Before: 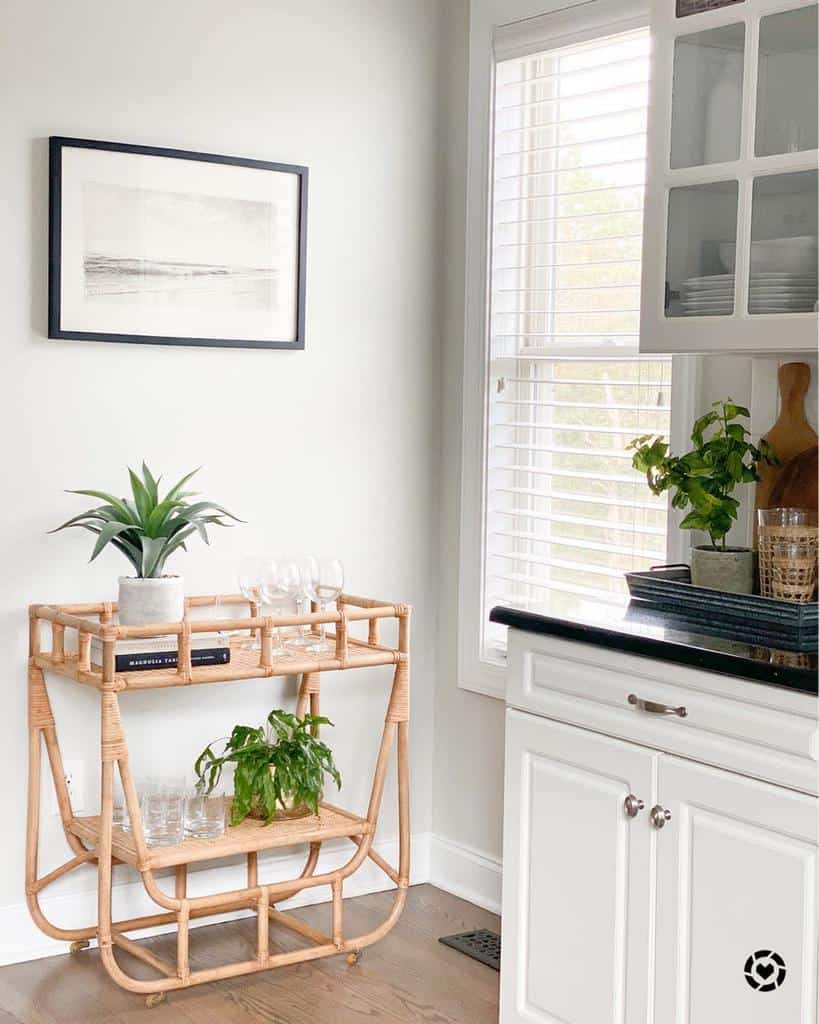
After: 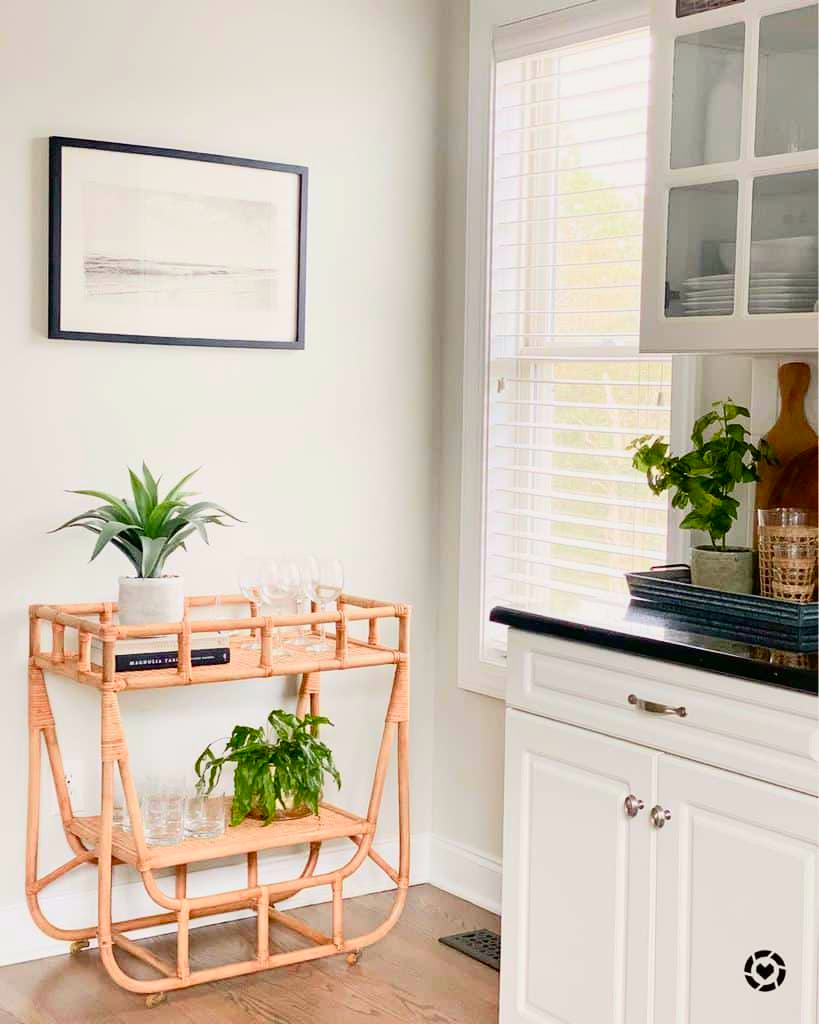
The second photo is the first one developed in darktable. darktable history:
tone equalizer: on, module defaults
color balance rgb: linear chroma grading › shadows 16%, perceptual saturation grading › global saturation 8%, perceptual saturation grading › shadows 4%, perceptual brilliance grading › global brilliance 2%, perceptual brilliance grading › highlights 8%, perceptual brilliance grading › shadows -4%, global vibrance 16%, saturation formula JzAzBz (2021)
tone curve: curves: ch0 [(0, 0) (0.091, 0.074) (0.184, 0.168) (0.491, 0.519) (0.748, 0.765) (1, 0.919)]; ch1 [(0, 0) (0.179, 0.173) (0.322, 0.32) (0.424, 0.424) (0.502, 0.504) (0.56, 0.578) (0.631, 0.667) (0.777, 0.806) (1, 1)]; ch2 [(0, 0) (0.434, 0.447) (0.483, 0.487) (0.547, 0.564) (0.676, 0.673) (1, 1)], color space Lab, independent channels, preserve colors none
